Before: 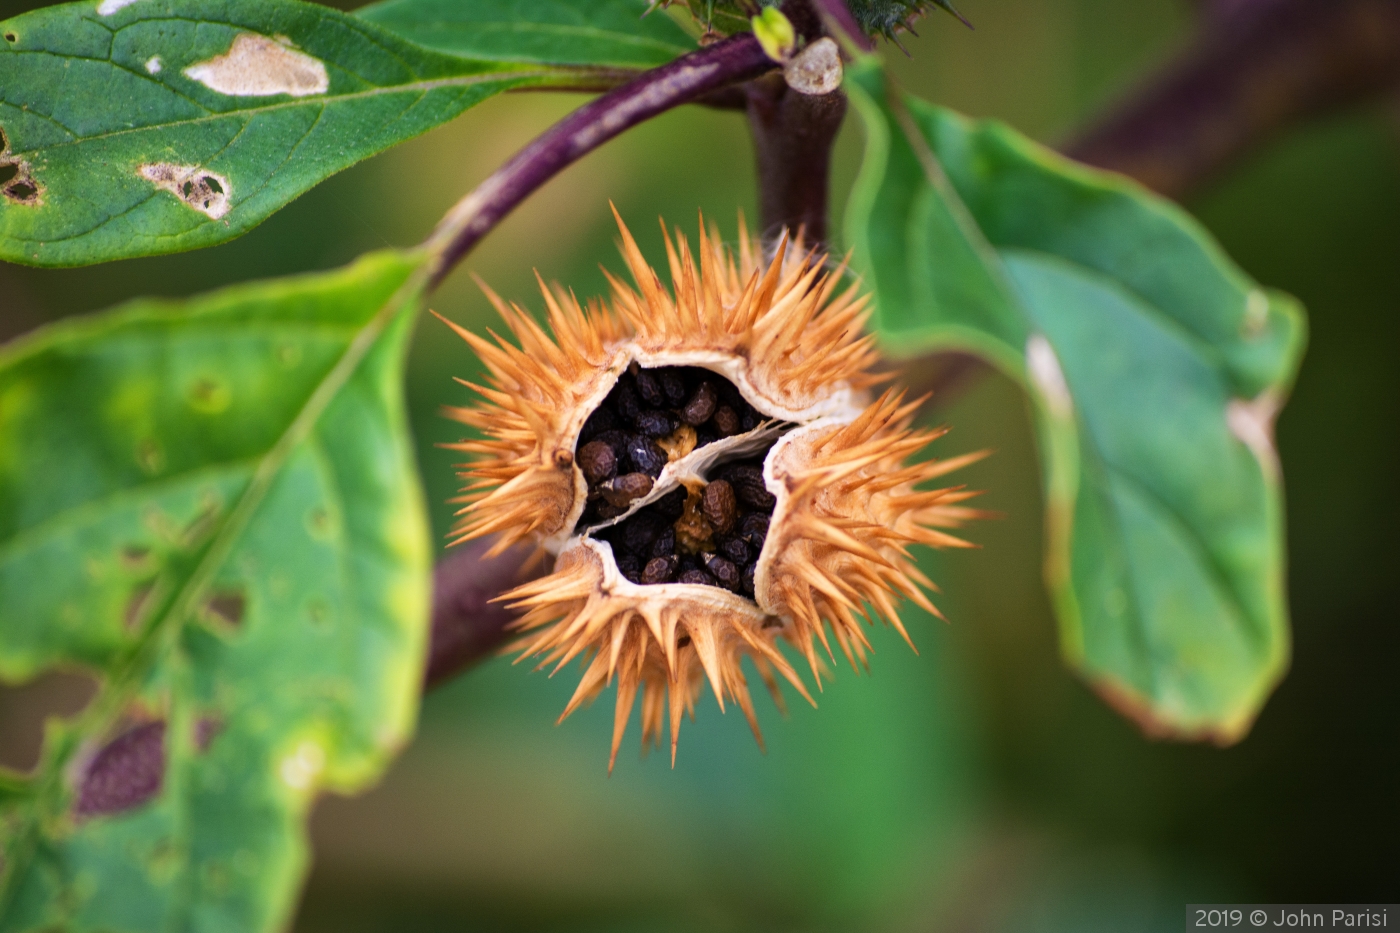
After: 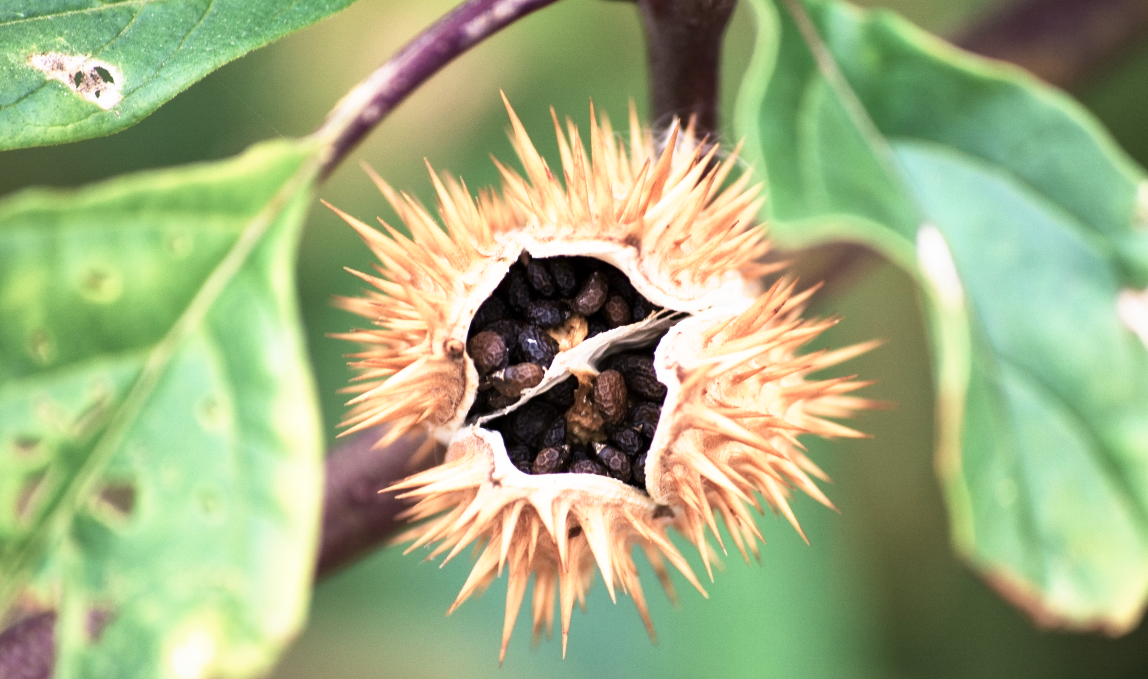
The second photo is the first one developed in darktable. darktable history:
crop: left 7.856%, top 11.836%, right 10.12%, bottom 15.387%
base curve: curves: ch0 [(0, 0) (0.495, 0.917) (1, 1)], preserve colors none
color balance: input saturation 100.43%, contrast fulcrum 14.22%, output saturation 70.41%
